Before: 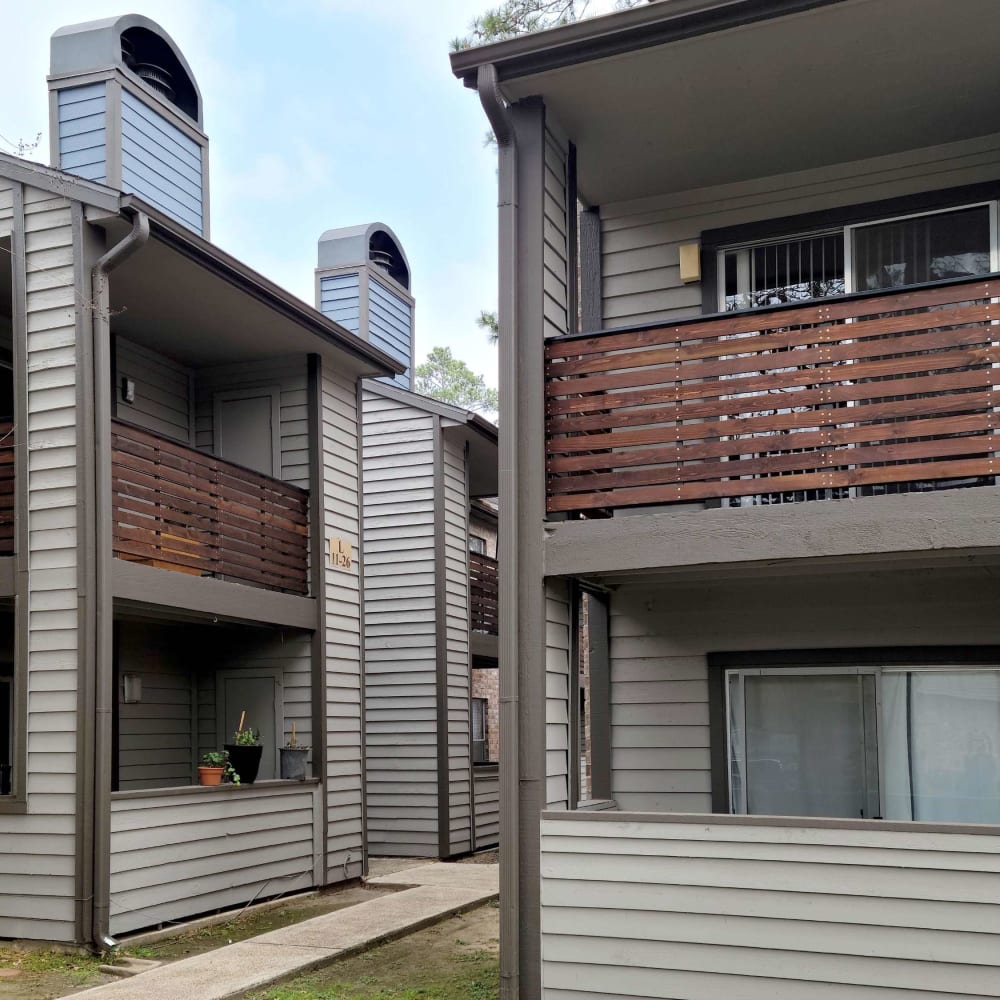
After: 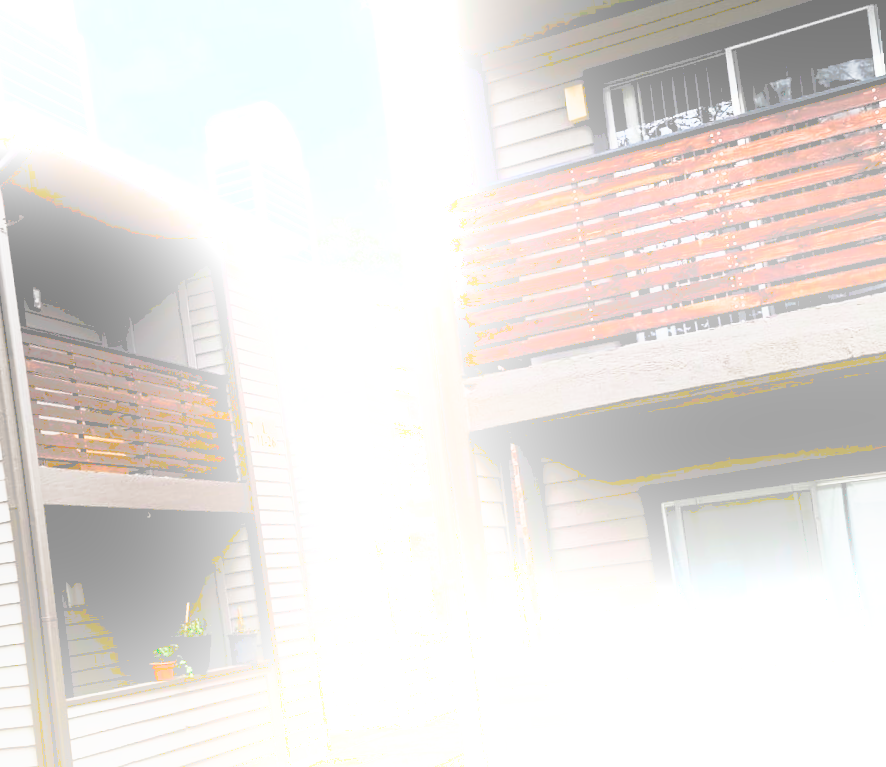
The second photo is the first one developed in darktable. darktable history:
rgb levels: levels [[0.034, 0.472, 0.904], [0, 0.5, 1], [0, 0.5, 1]]
crop and rotate: angle 1.96°, left 5.673%, top 5.673%
bloom: size 25%, threshold 5%, strength 90%
contrast brightness saturation: contrast 0.5, saturation -0.1
rotate and perspective: rotation -5°, crop left 0.05, crop right 0.952, crop top 0.11, crop bottom 0.89
tone curve: curves: ch0 [(0, 0) (0.003, 0.202) (0.011, 0.205) (0.025, 0.222) (0.044, 0.258) (0.069, 0.298) (0.1, 0.321) (0.136, 0.333) (0.177, 0.38) (0.224, 0.439) (0.277, 0.51) (0.335, 0.594) (0.399, 0.675) (0.468, 0.743) (0.543, 0.805) (0.623, 0.861) (0.709, 0.905) (0.801, 0.931) (0.898, 0.941) (1, 1)], preserve colors none
